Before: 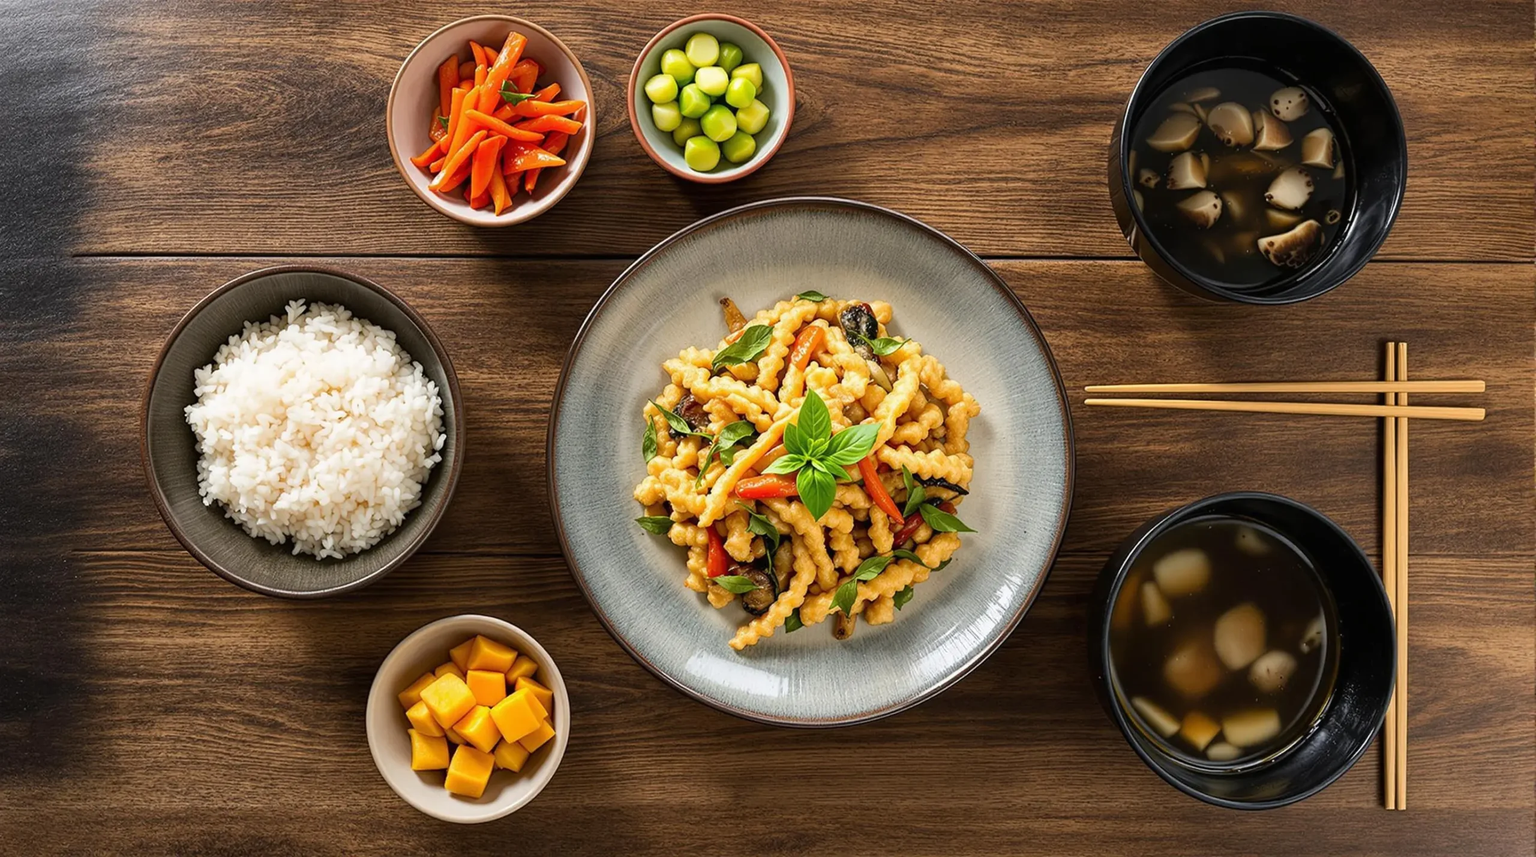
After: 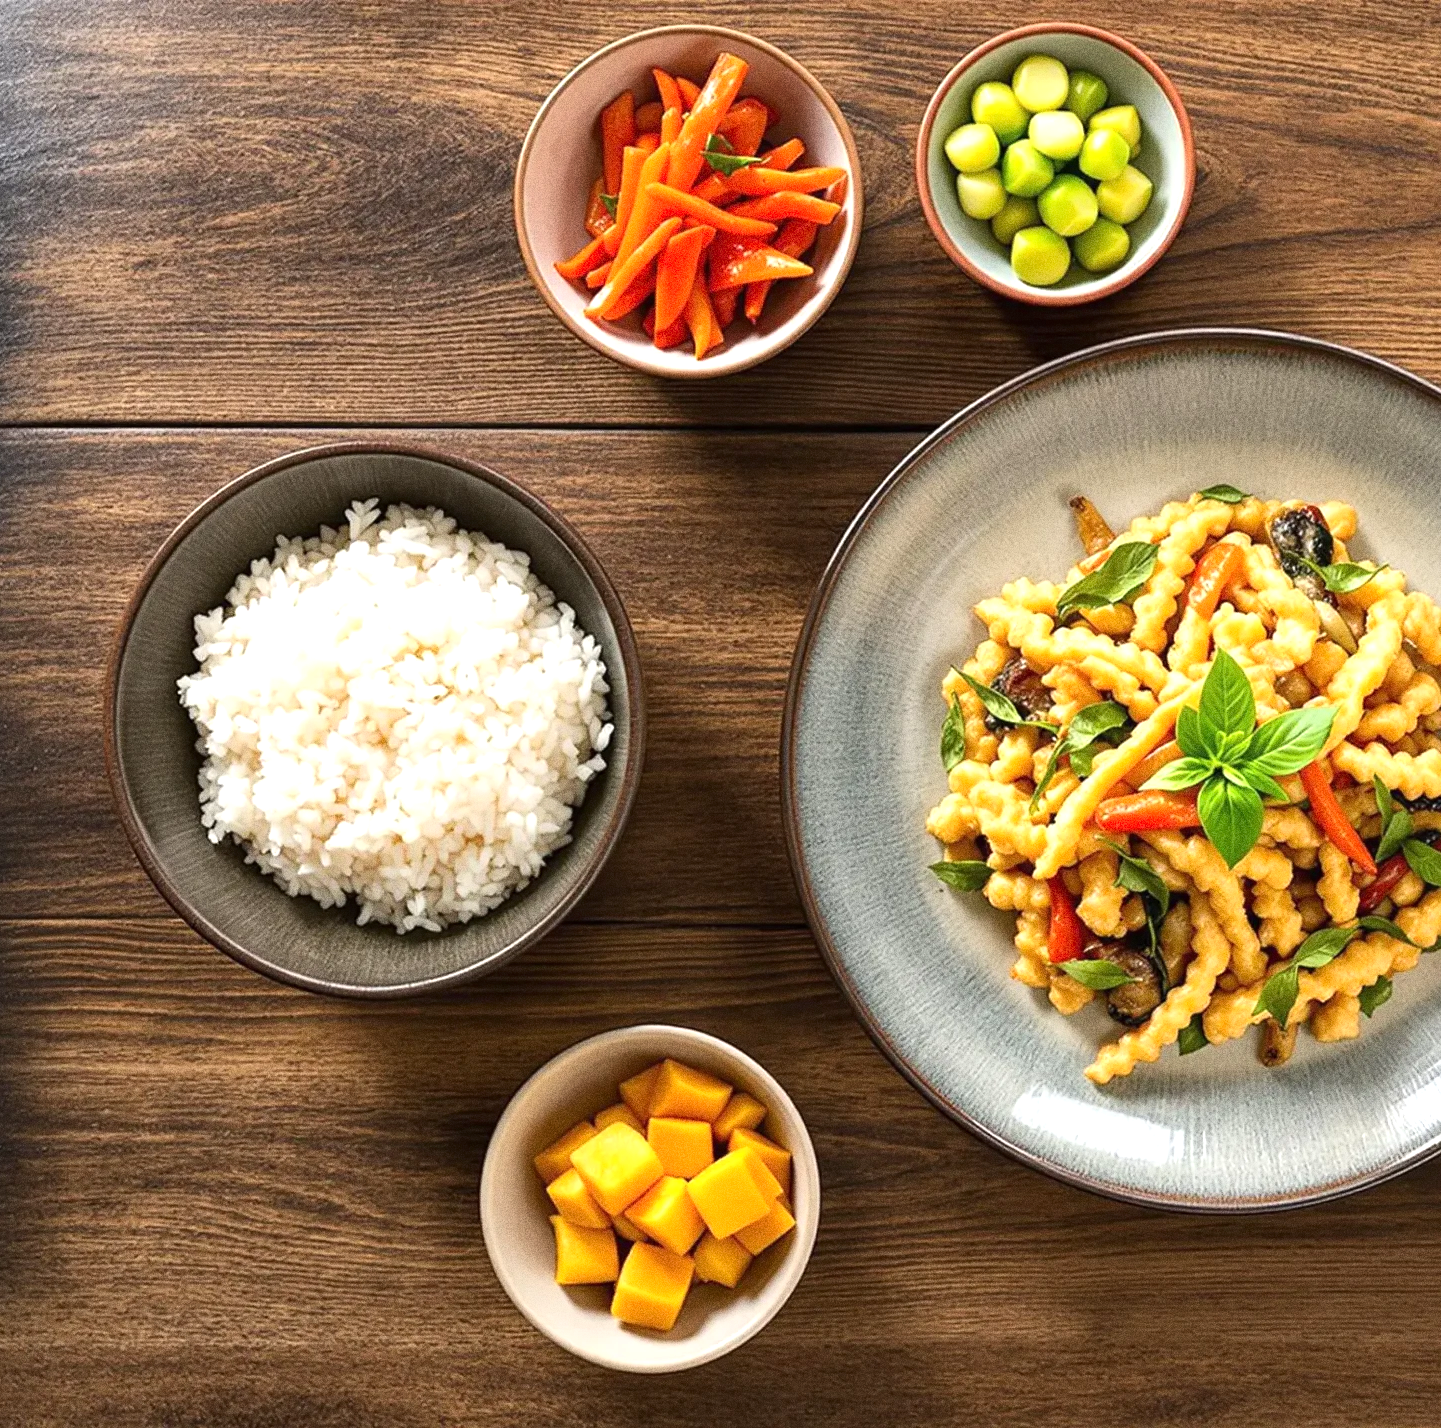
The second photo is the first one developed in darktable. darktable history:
grain: coarseness 0.09 ISO, strength 40%
crop: left 5.114%, right 38.589%
exposure: exposure 0.507 EV, compensate highlight preservation false
